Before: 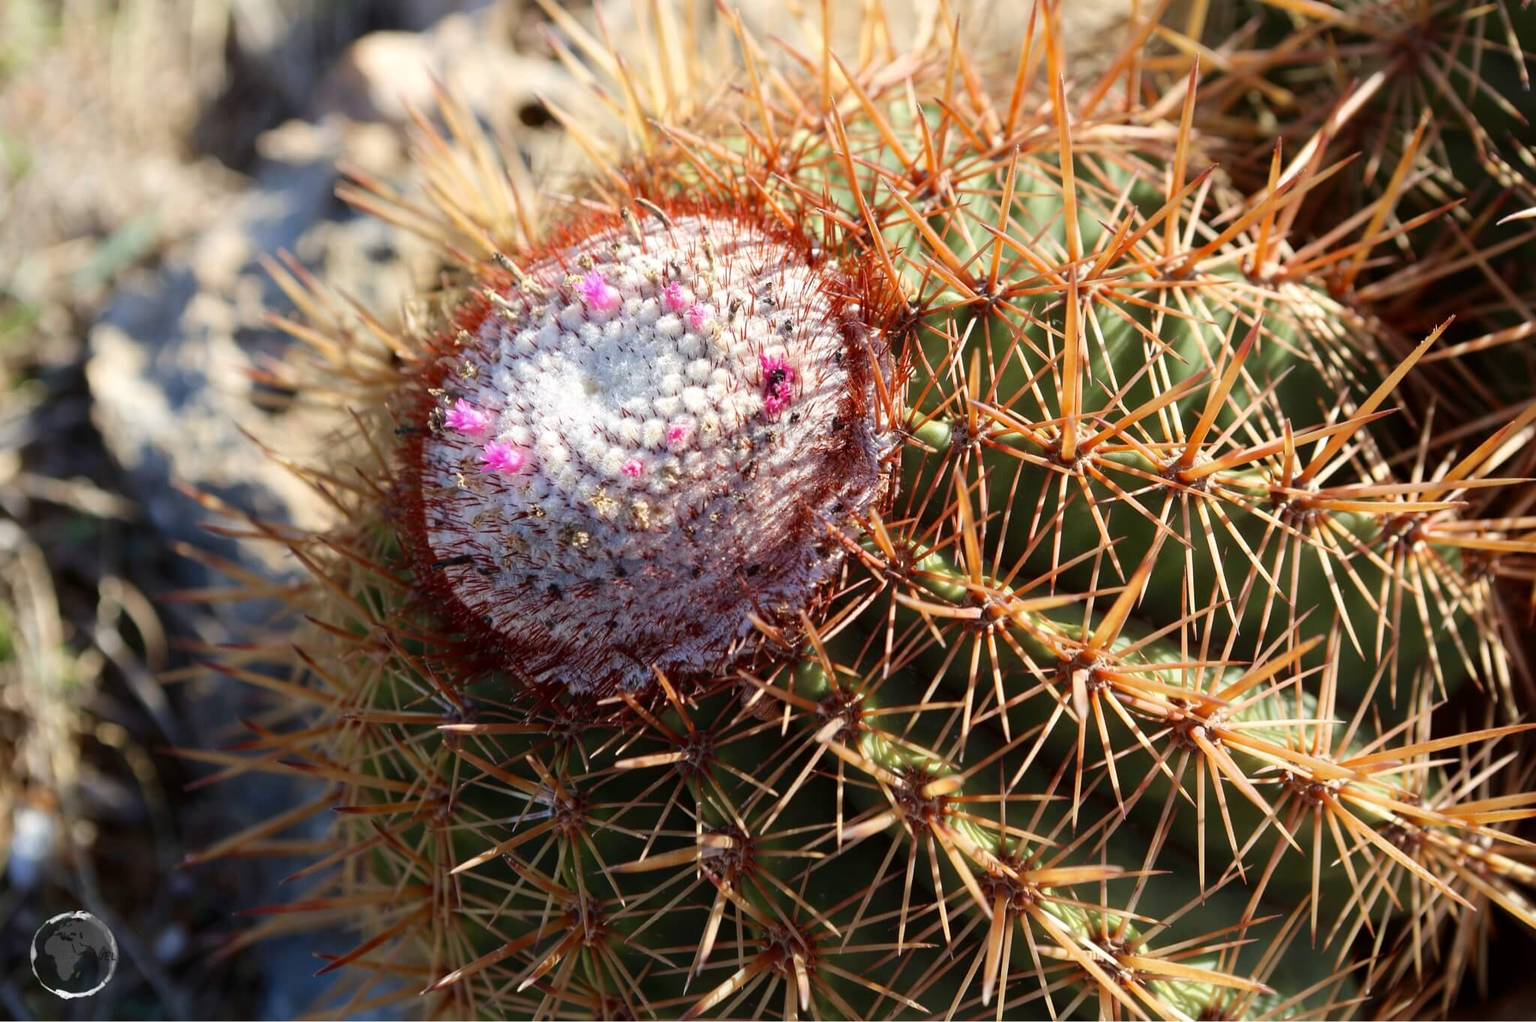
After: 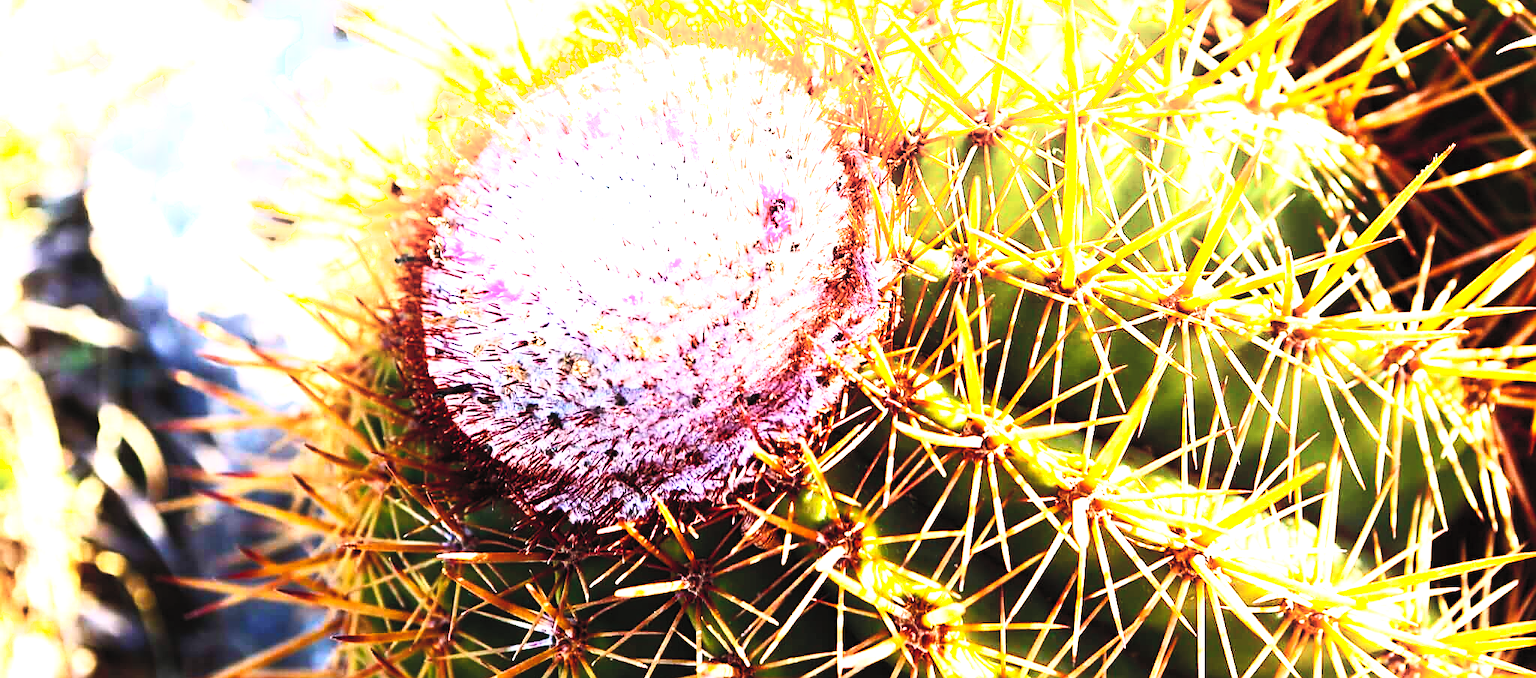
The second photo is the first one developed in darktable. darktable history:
color balance rgb: highlights gain › chroma 2.077%, highlights gain › hue 294.14°, linear chroma grading › global chroma 9.054%, perceptual saturation grading › global saturation 37.25%, perceptual saturation grading › shadows 34.916%, perceptual brilliance grading › global brilliance -18.595%, perceptual brilliance grading › highlights 29.237%, global vibrance -23.841%
contrast brightness saturation: contrast 0.382, brightness 0.532
exposure: exposure 0.607 EV, compensate exposure bias true, compensate highlight preservation false
levels: levels [0.016, 0.492, 0.969]
shadows and highlights: shadows -24.62, highlights 49.94, soften with gaussian
sharpen: on, module defaults
base curve: curves: ch0 [(0, 0) (0.007, 0.004) (0.027, 0.03) (0.046, 0.07) (0.207, 0.54) (0.442, 0.872) (0.673, 0.972) (1, 1)], preserve colors none
crop: top 16.742%, bottom 16.766%
